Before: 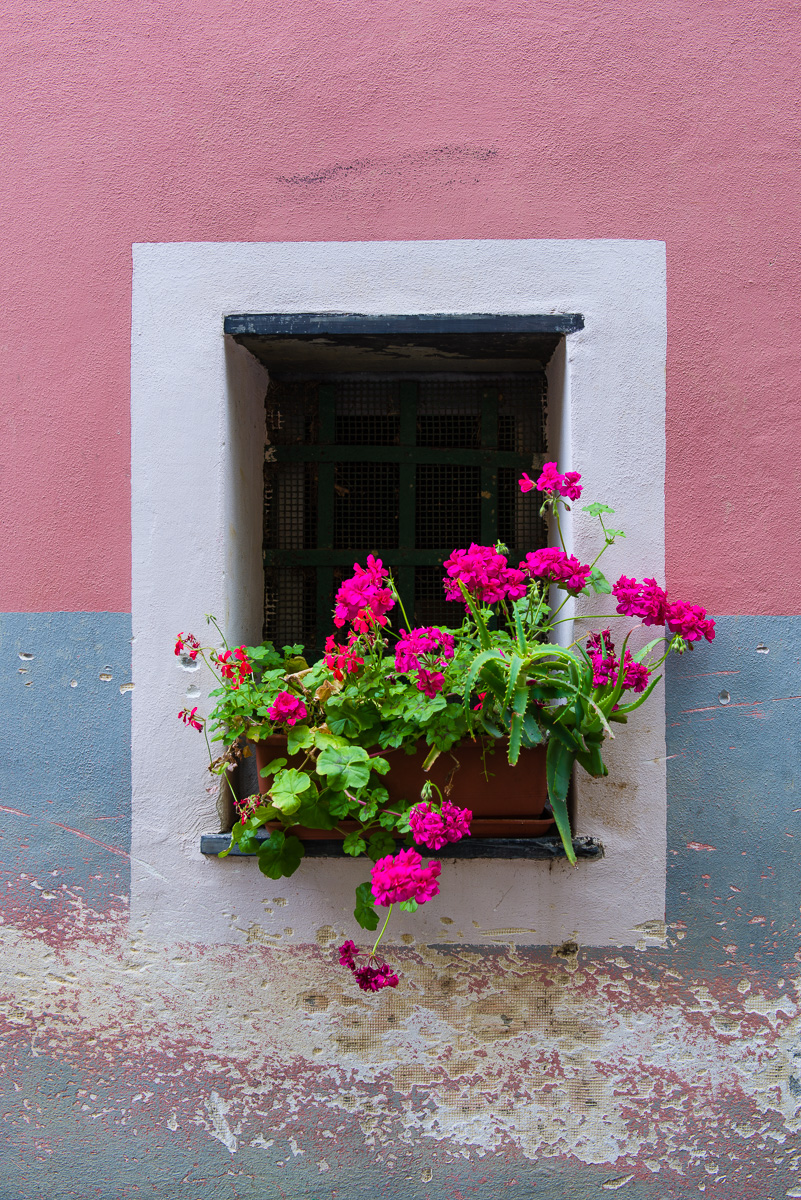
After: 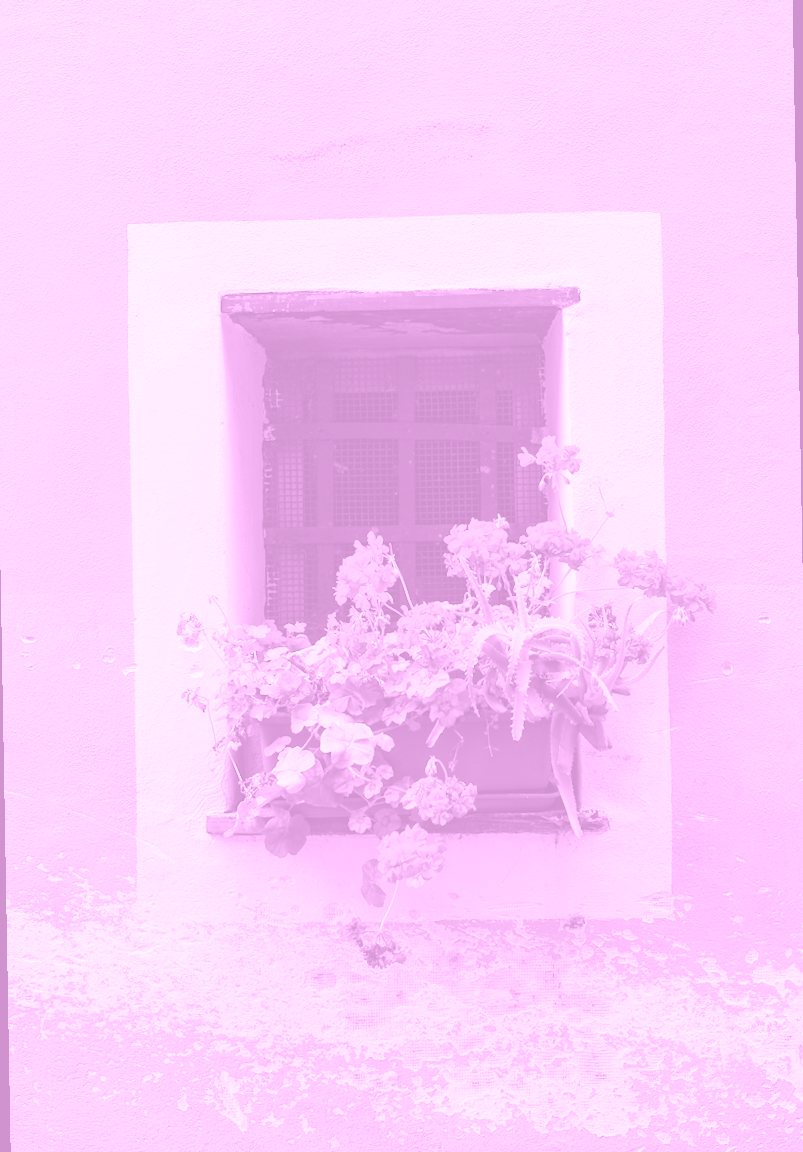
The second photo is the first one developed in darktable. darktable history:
colorize: hue 331.2°, saturation 75%, source mix 30.28%, lightness 70.52%, version 1
exposure: black level correction 0, exposure 1 EV, compensate exposure bias true, compensate highlight preservation false
rotate and perspective: rotation -1°, crop left 0.011, crop right 0.989, crop top 0.025, crop bottom 0.975
